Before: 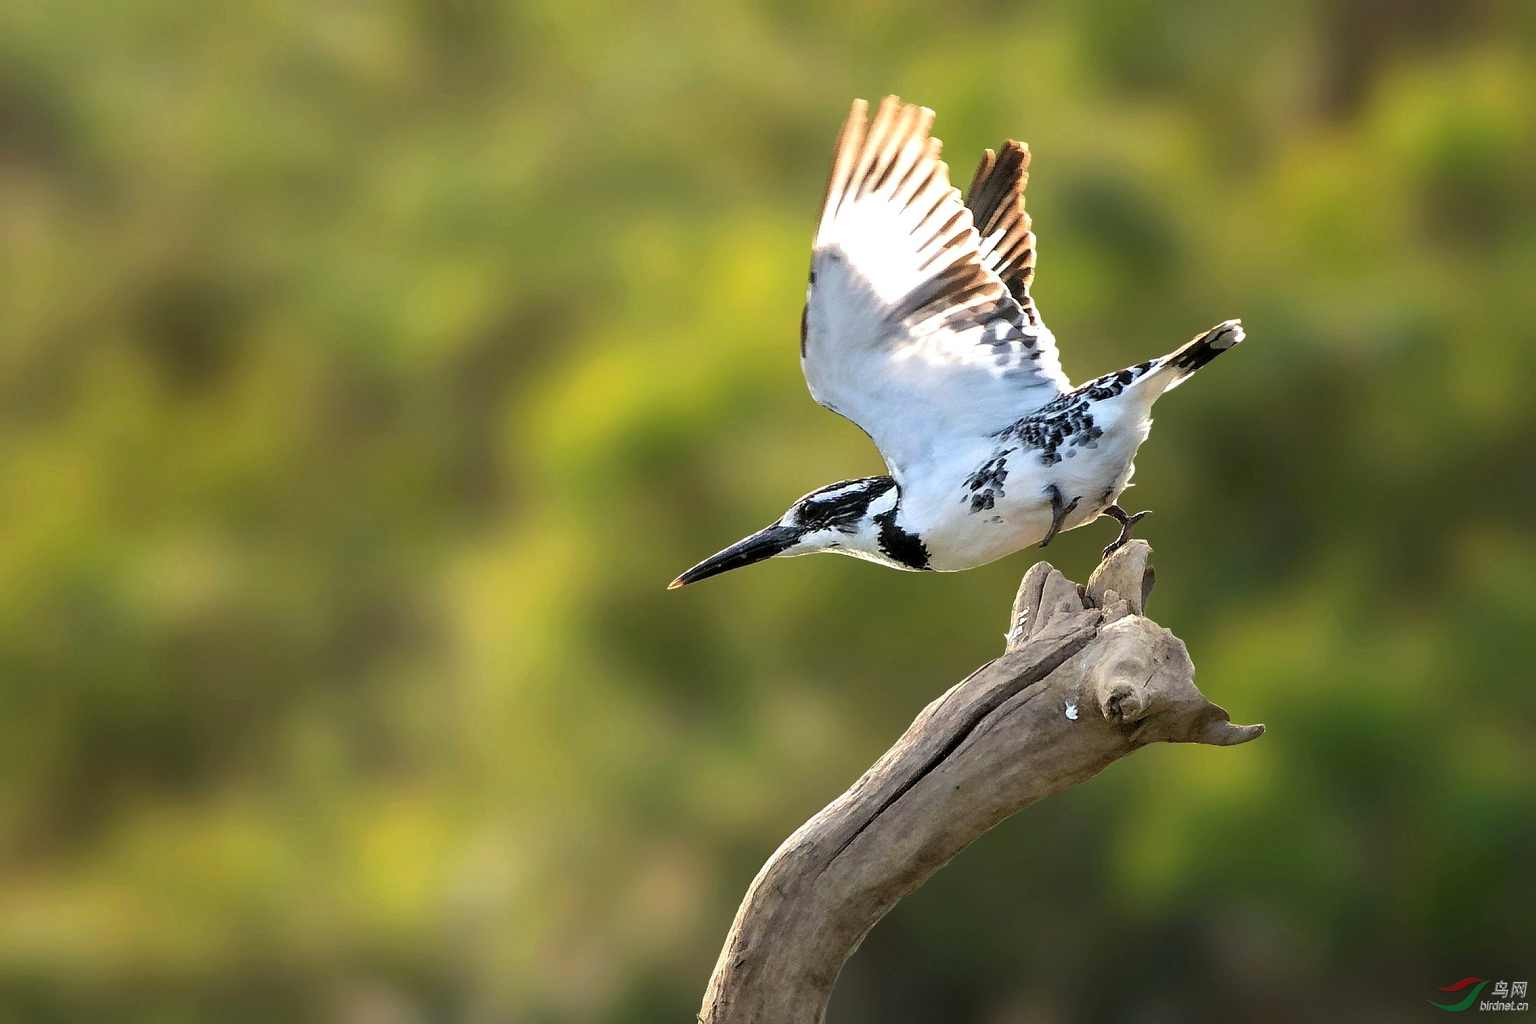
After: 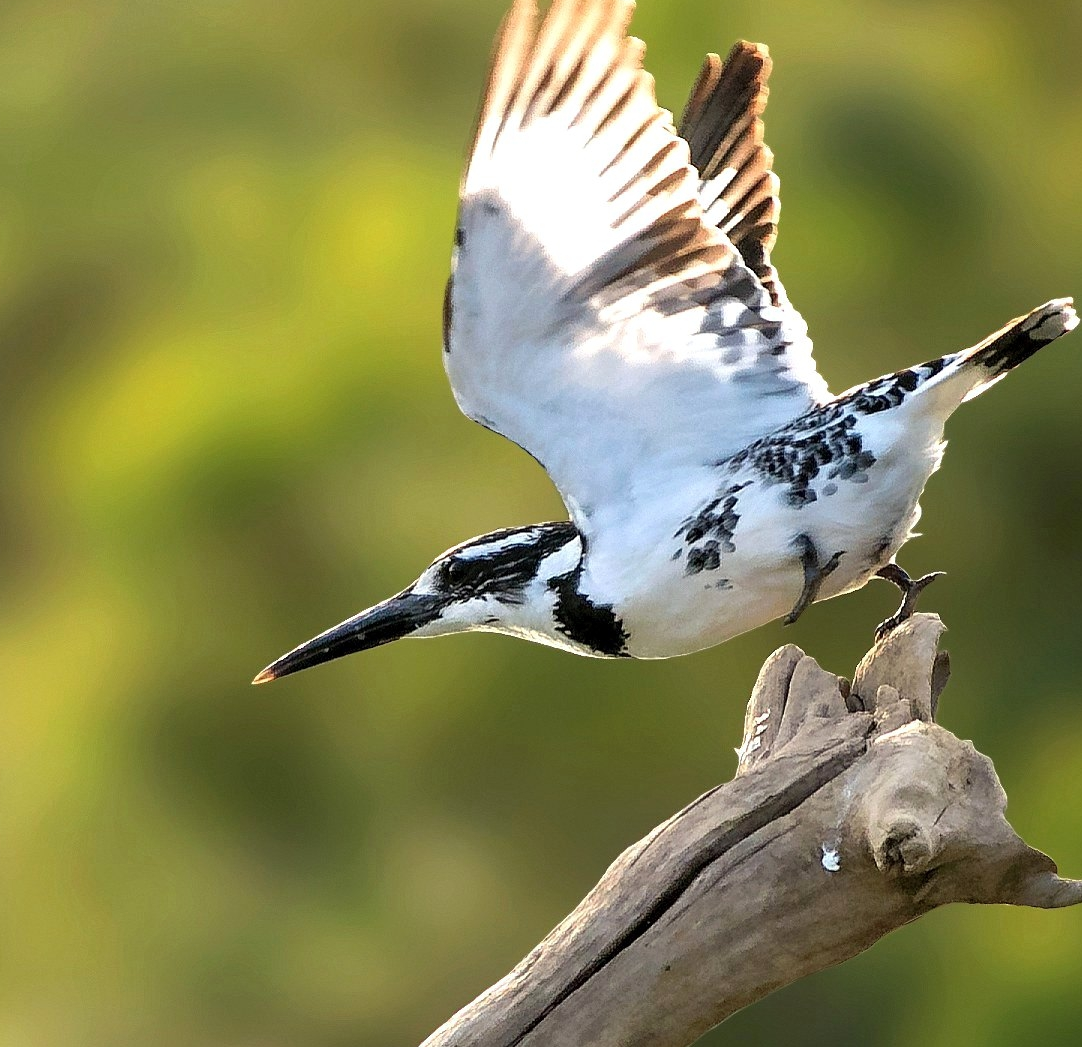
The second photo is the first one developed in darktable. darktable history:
crop: left 32.011%, top 10.964%, right 18.78%, bottom 17.611%
